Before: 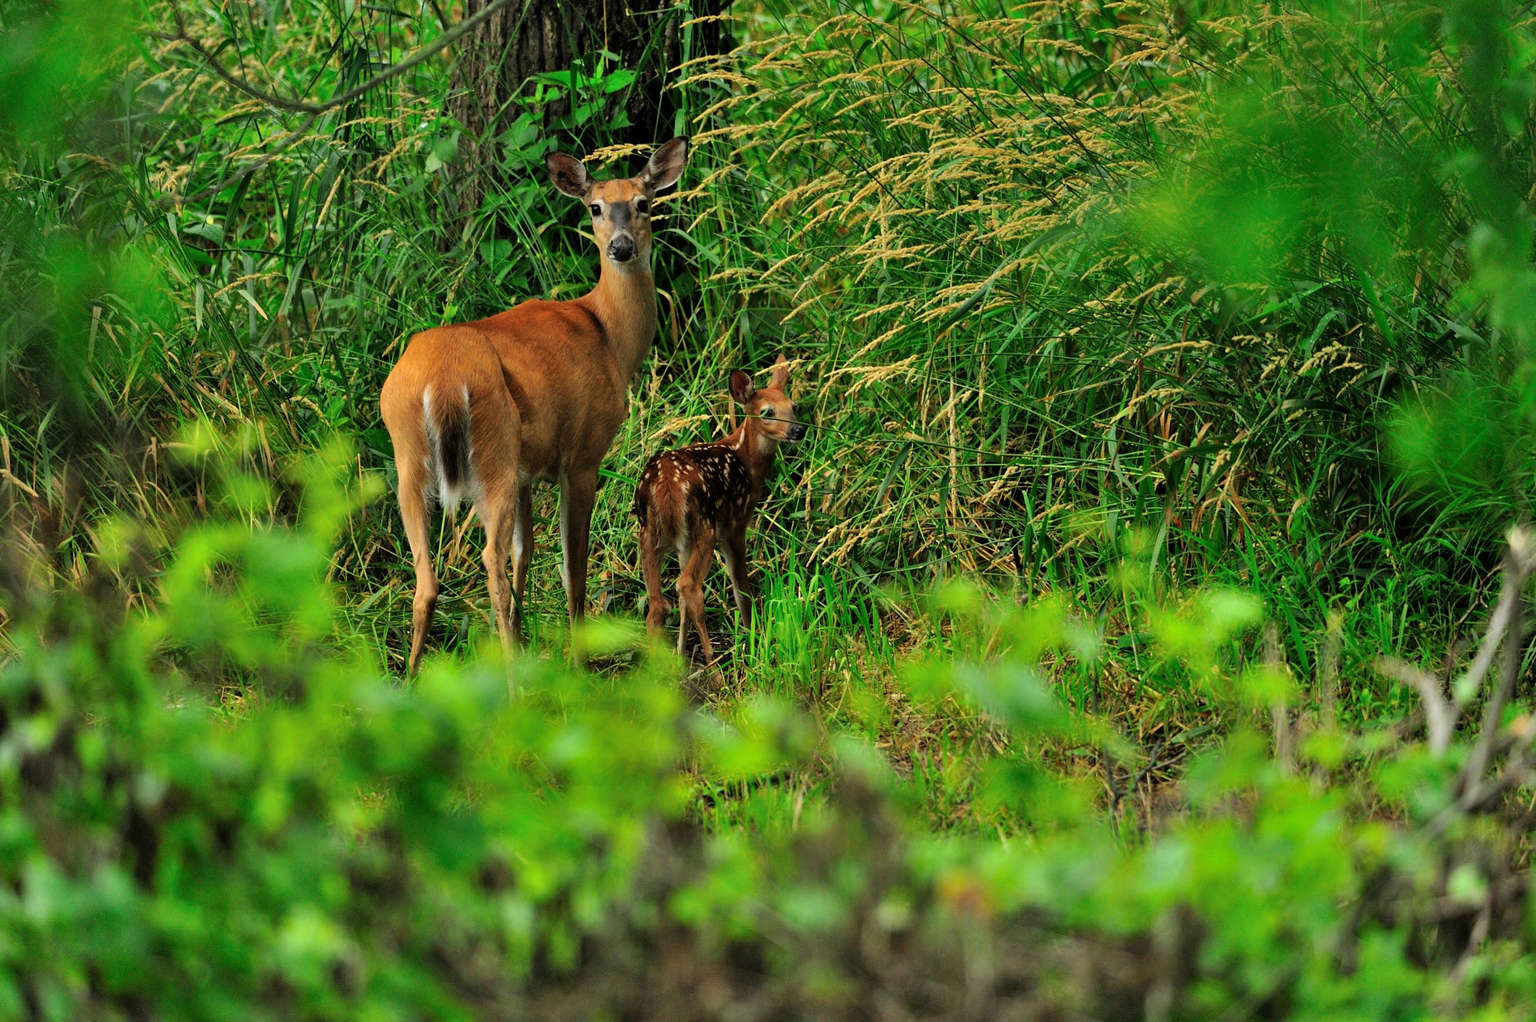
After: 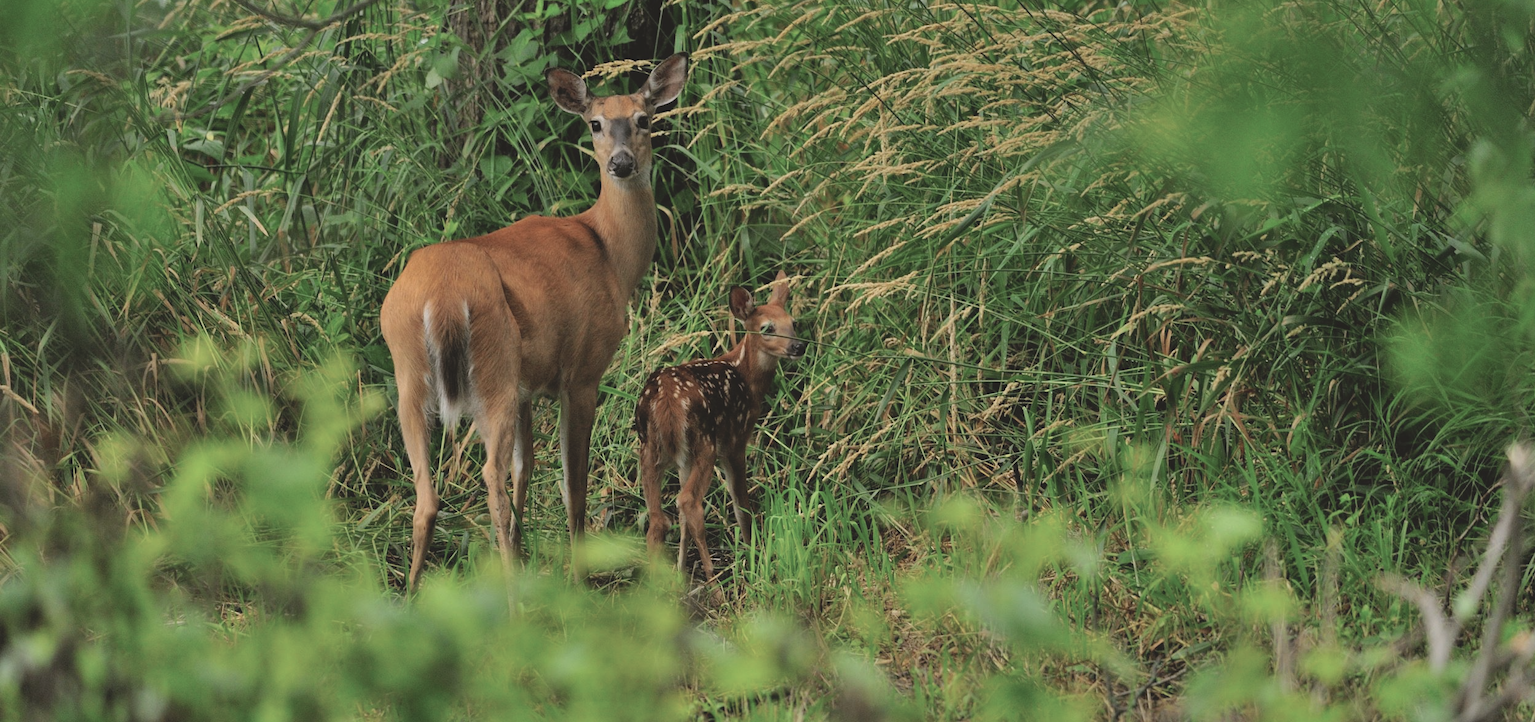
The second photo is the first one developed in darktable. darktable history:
contrast brightness saturation: contrast -0.26, saturation -0.43
crop and rotate: top 8.293%, bottom 20.996%
color correction: highlights a* 3.12, highlights b* -1.55, shadows a* -0.101, shadows b* 2.52, saturation 0.98
